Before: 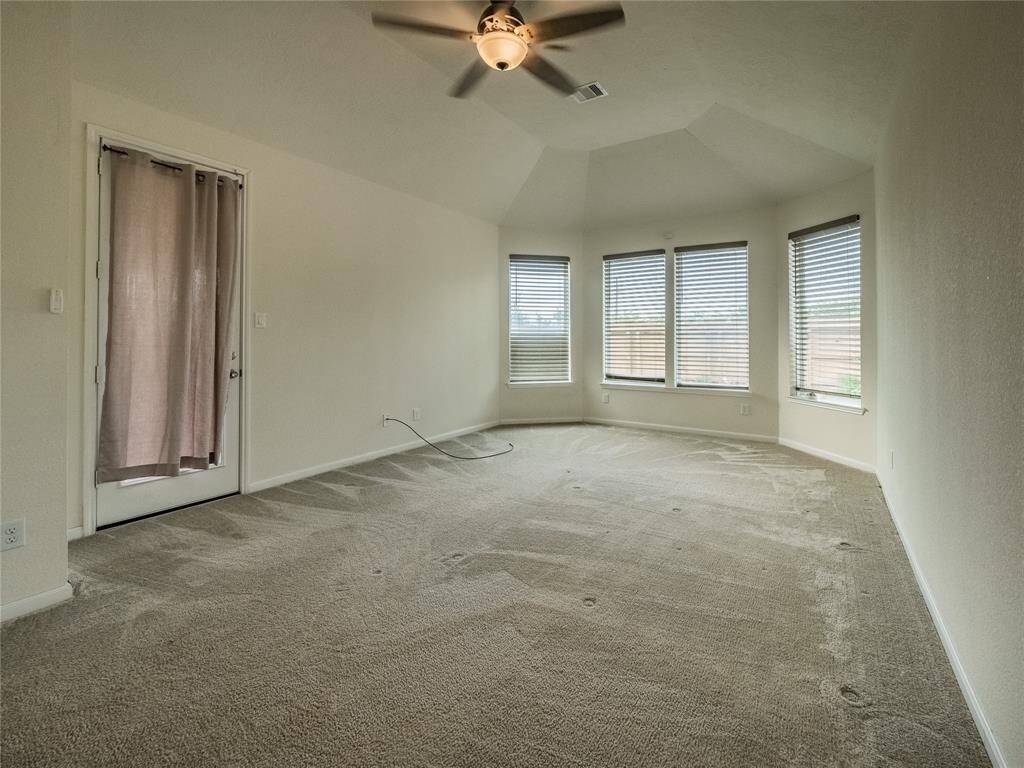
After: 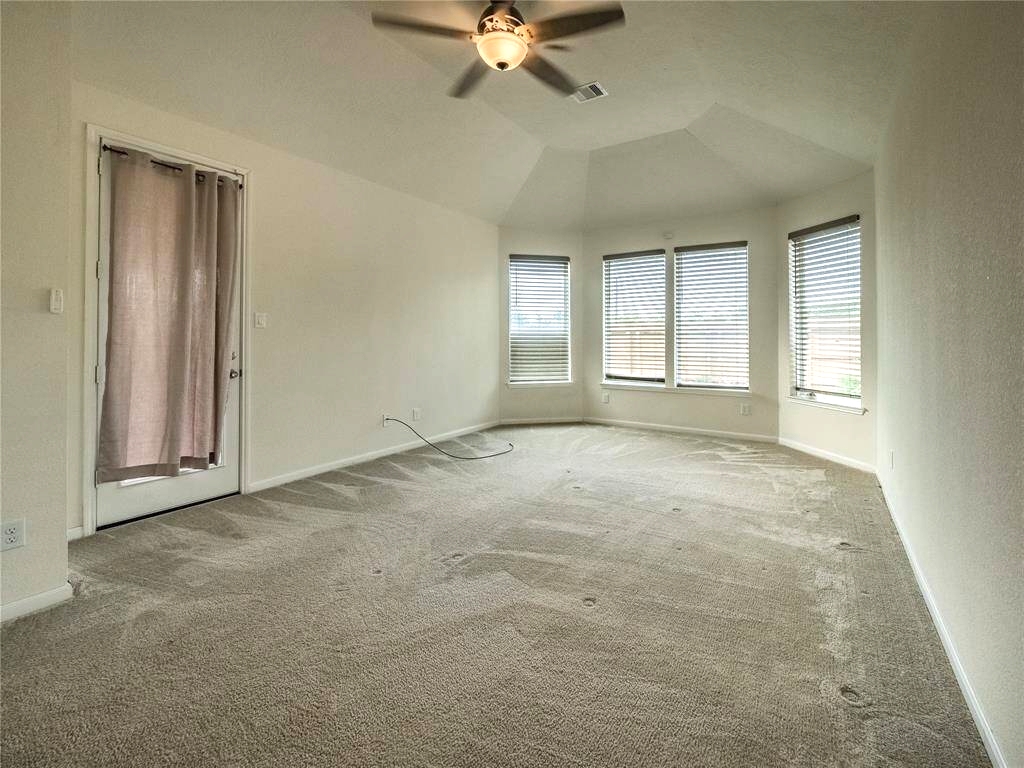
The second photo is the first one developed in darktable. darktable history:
shadows and highlights: shadows 29.3, highlights -29.25, low approximation 0.01, soften with gaussian
exposure: exposure 0.441 EV, compensate highlight preservation false
